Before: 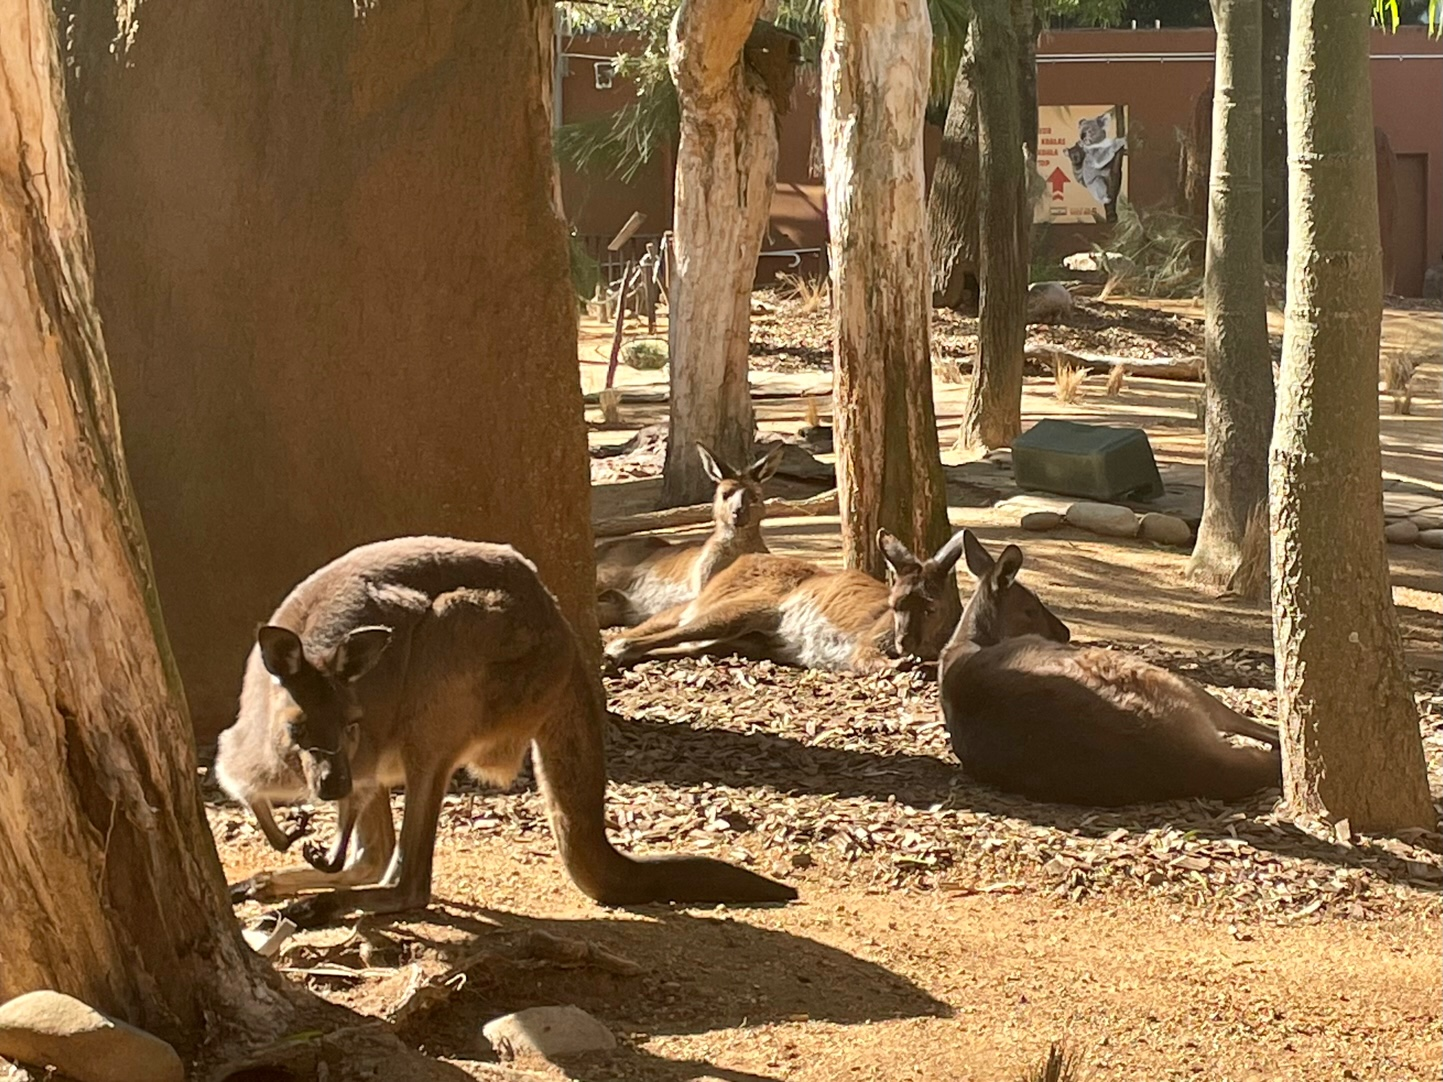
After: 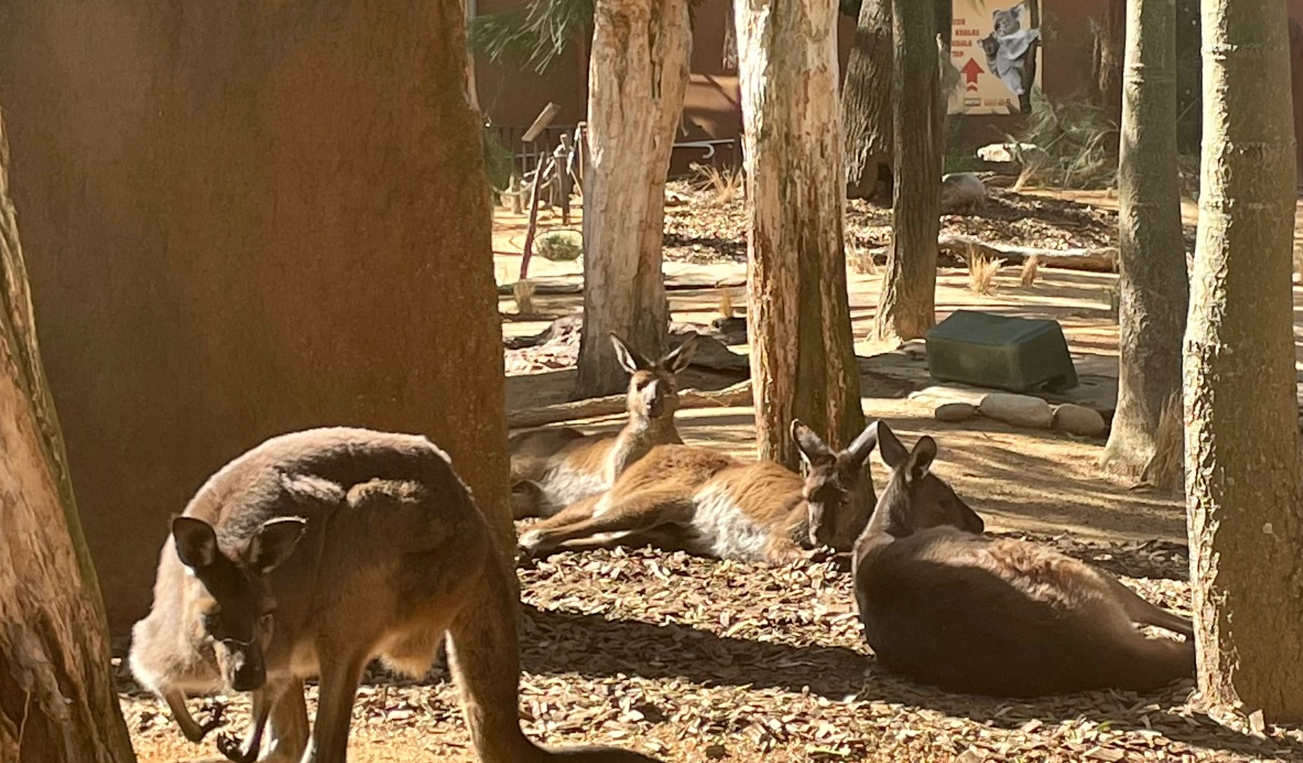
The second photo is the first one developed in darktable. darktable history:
crop: left 6.017%, top 10.148%, right 3.657%, bottom 19.268%
